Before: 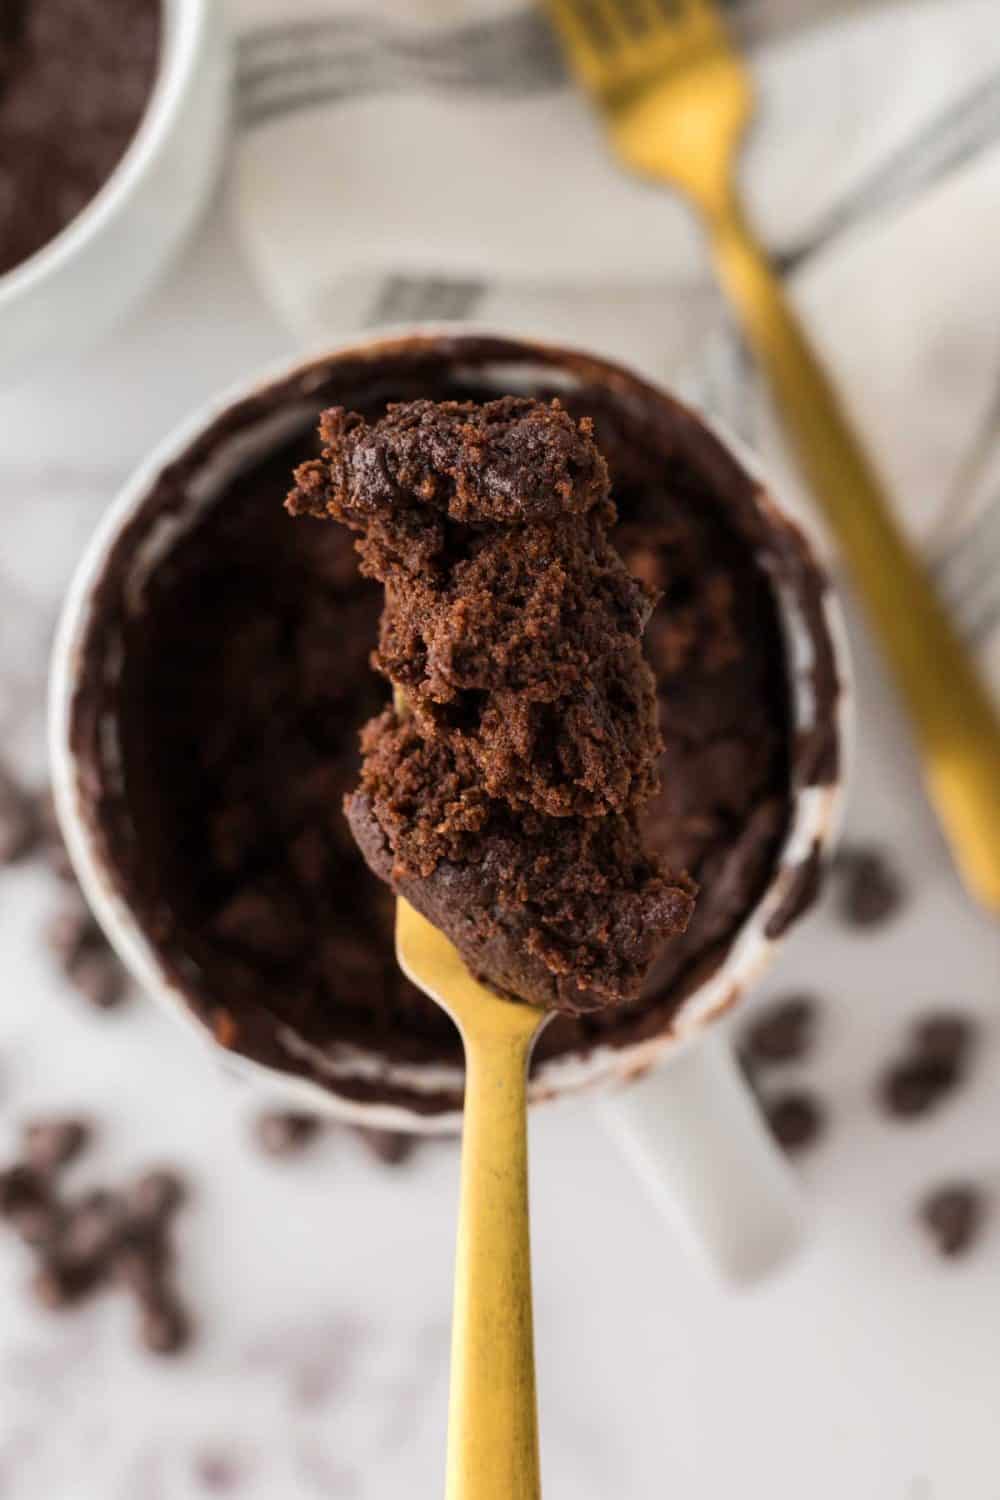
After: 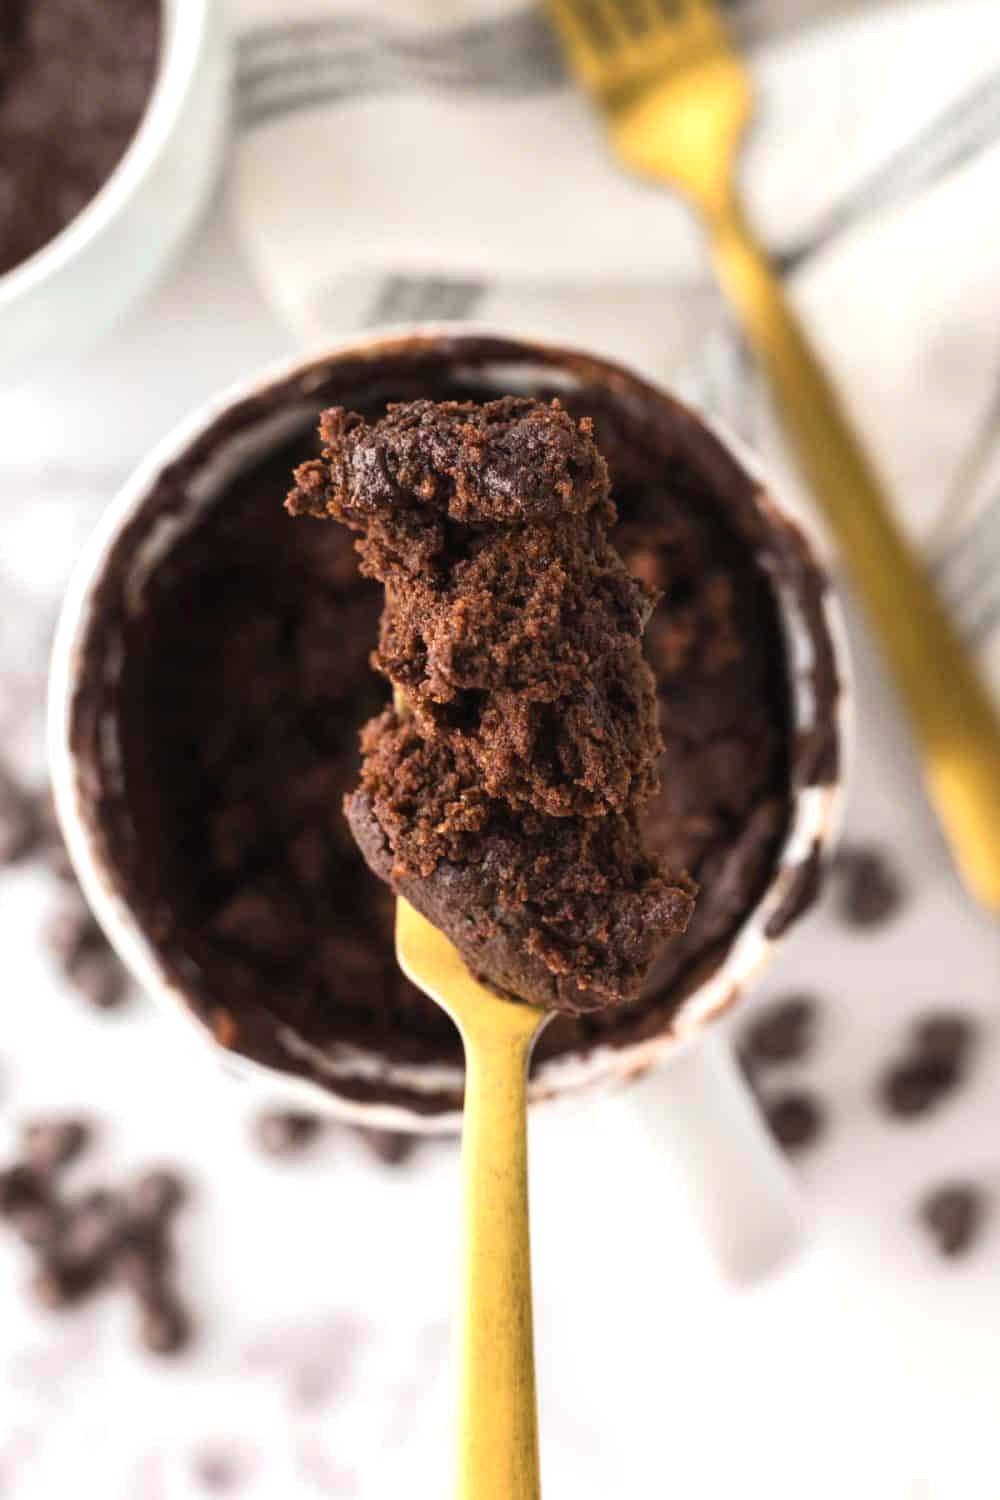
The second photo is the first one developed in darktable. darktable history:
exposure: black level correction -0.002, exposure 0.542 EV, compensate highlight preservation false
contrast brightness saturation: saturation -0.052
